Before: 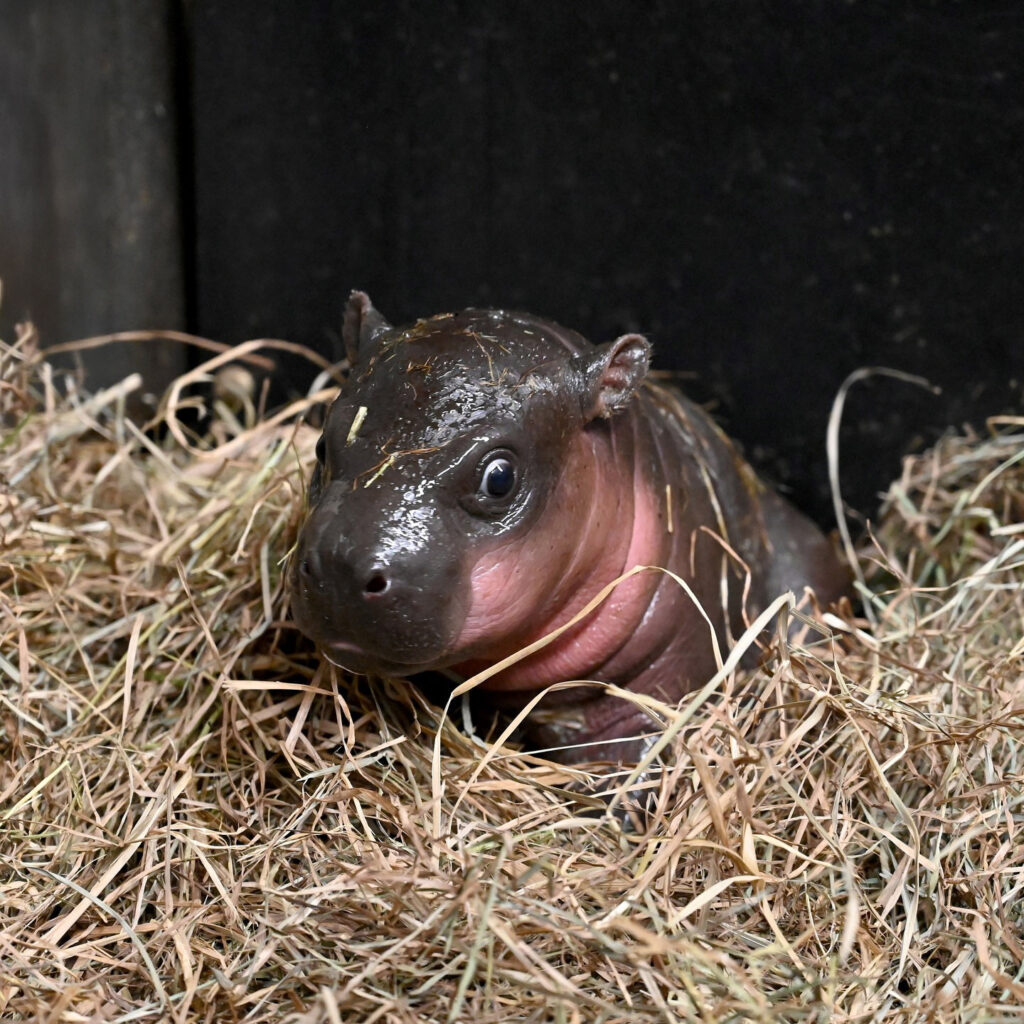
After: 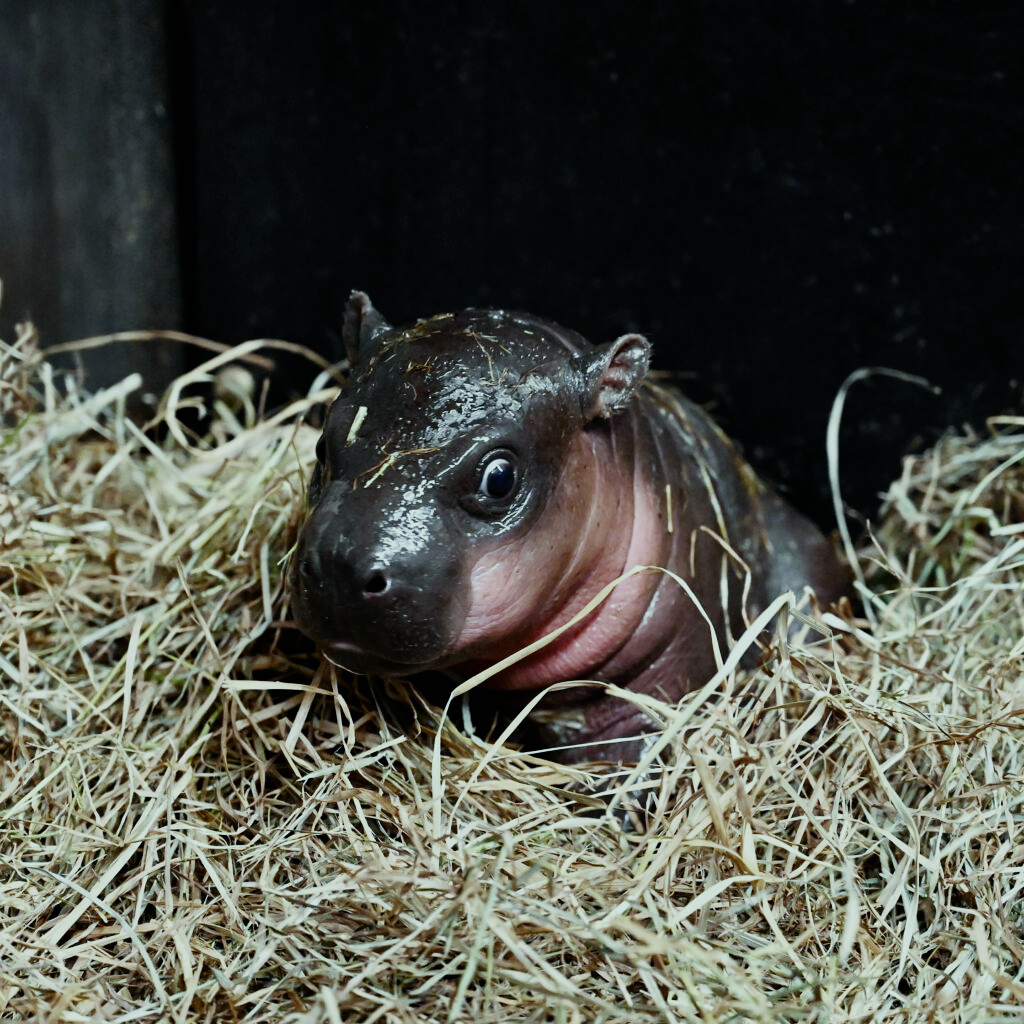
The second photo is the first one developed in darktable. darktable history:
color balance: mode lift, gamma, gain (sRGB), lift [0.997, 0.979, 1.021, 1.011], gamma [1, 1.084, 0.916, 0.998], gain [1, 0.87, 1.13, 1.101], contrast 4.55%, contrast fulcrum 38.24%, output saturation 104.09%
sigmoid: skew -0.2, preserve hue 0%, red attenuation 0.1, red rotation 0.035, green attenuation 0.1, green rotation -0.017, blue attenuation 0.15, blue rotation -0.052, base primaries Rec2020
exposure: exposure -0.01 EV, compensate highlight preservation false
